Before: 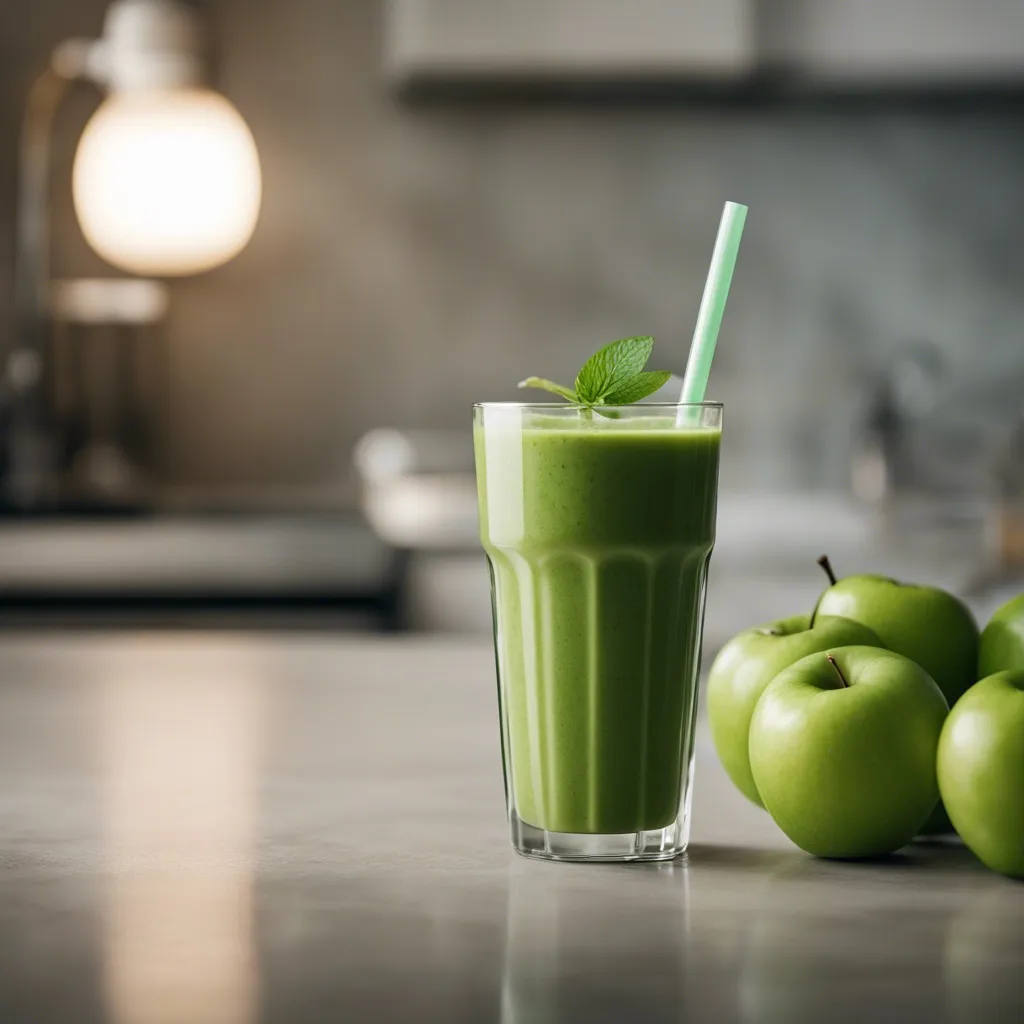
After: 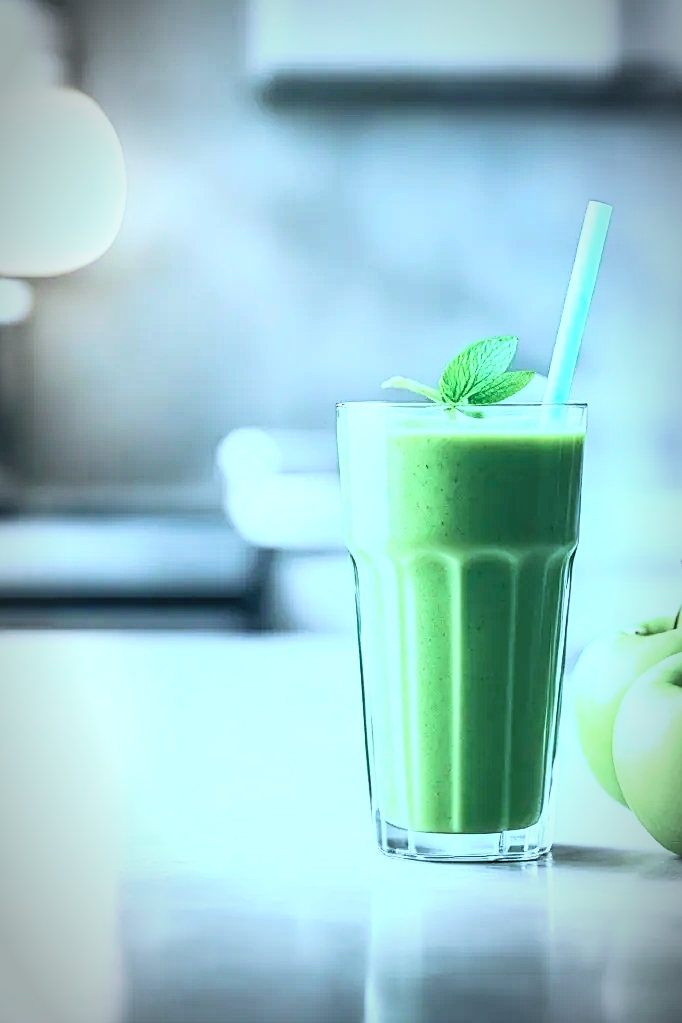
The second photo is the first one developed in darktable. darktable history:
local contrast: on, module defaults
sharpen: on, module defaults
contrast brightness saturation: contrast 0.376, brightness 0.539
exposure: exposure 0.765 EV, compensate exposure bias true, compensate highlight preservation false
color calibration: illuminant custom, x 0.43, y 0.394, temperature 3089.3 K
crop and rotate: left 13.327%, right 19.997%
vignetting: brightness -0.575, automatic ratio true
velvia: on, module defaults
